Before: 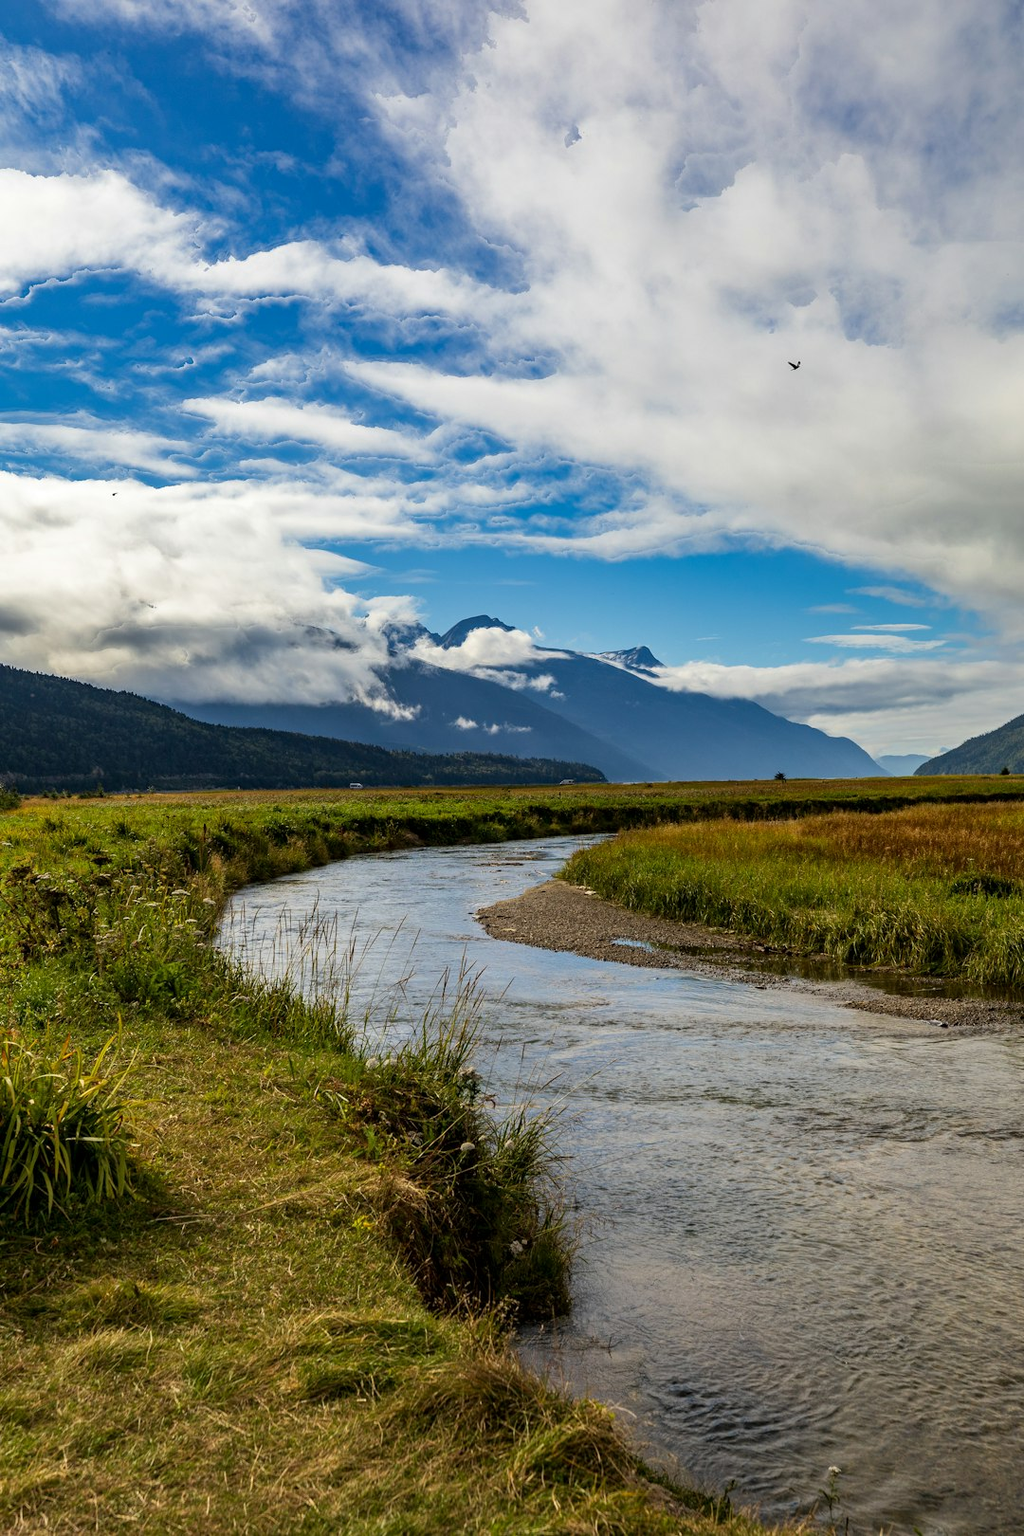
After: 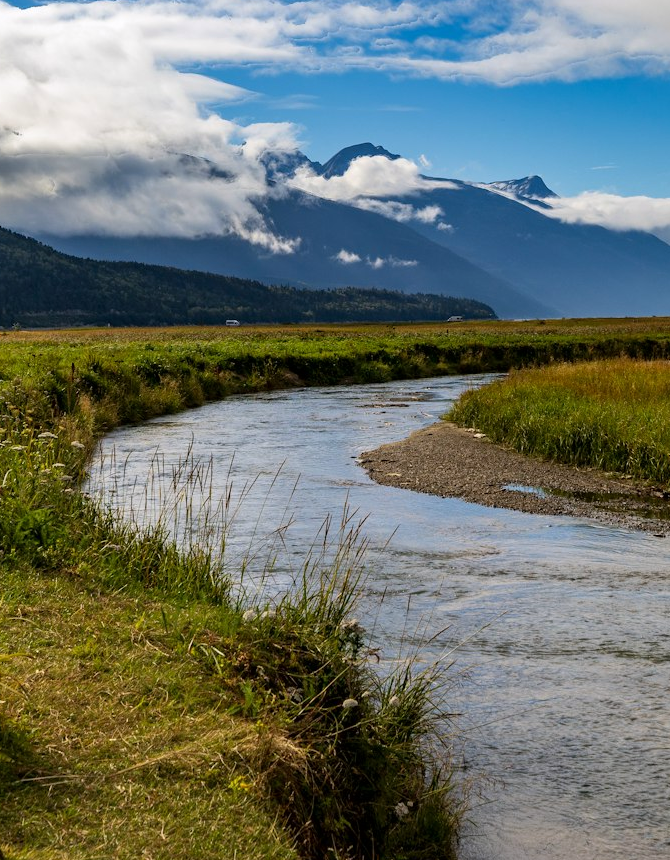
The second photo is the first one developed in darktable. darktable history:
white balance: red 1.009, blue 1.027
crop: left 13.312%, top 31.28%, right 24.627%, bottom 15.582%
